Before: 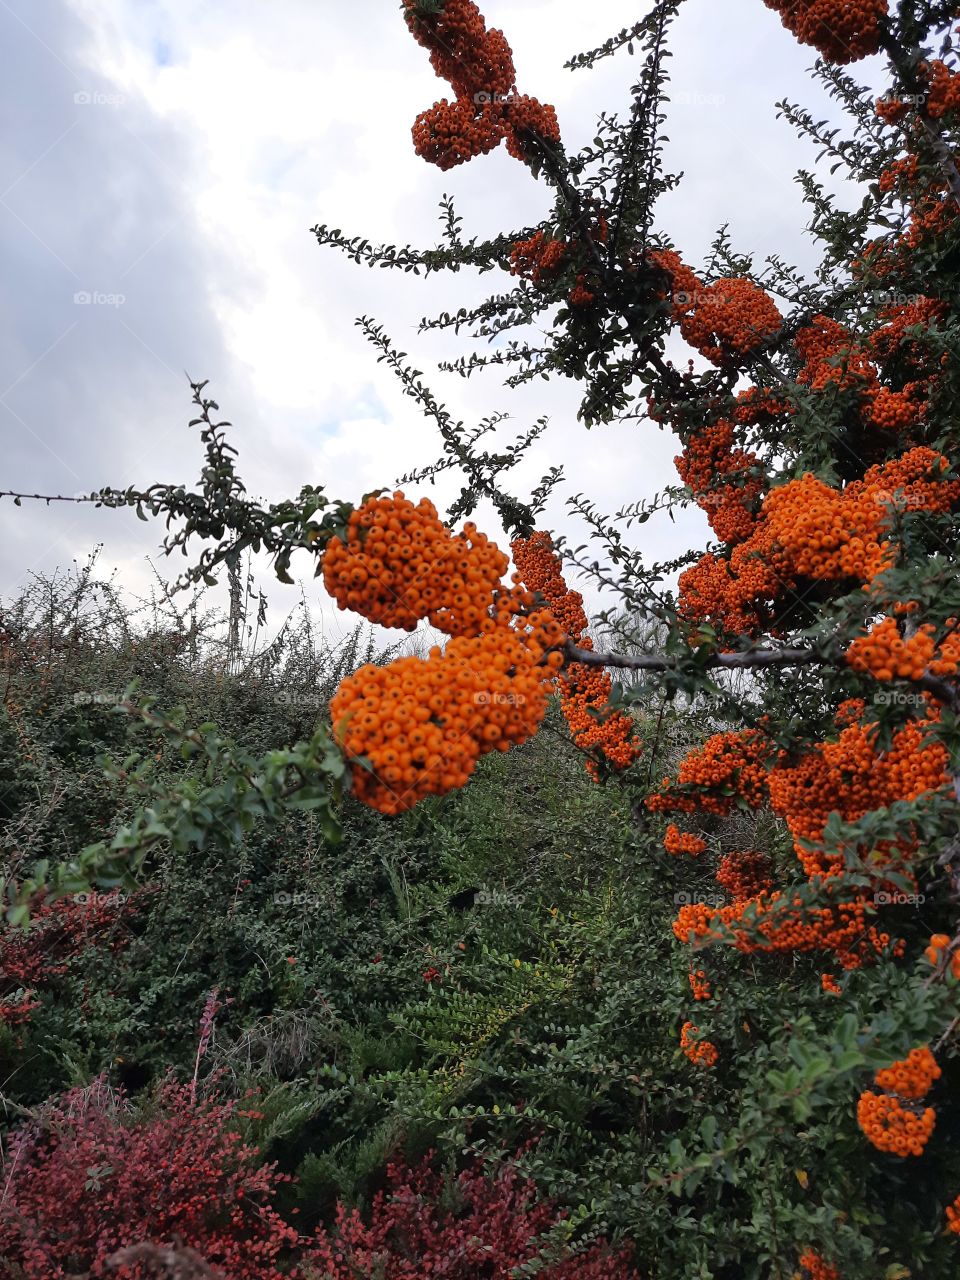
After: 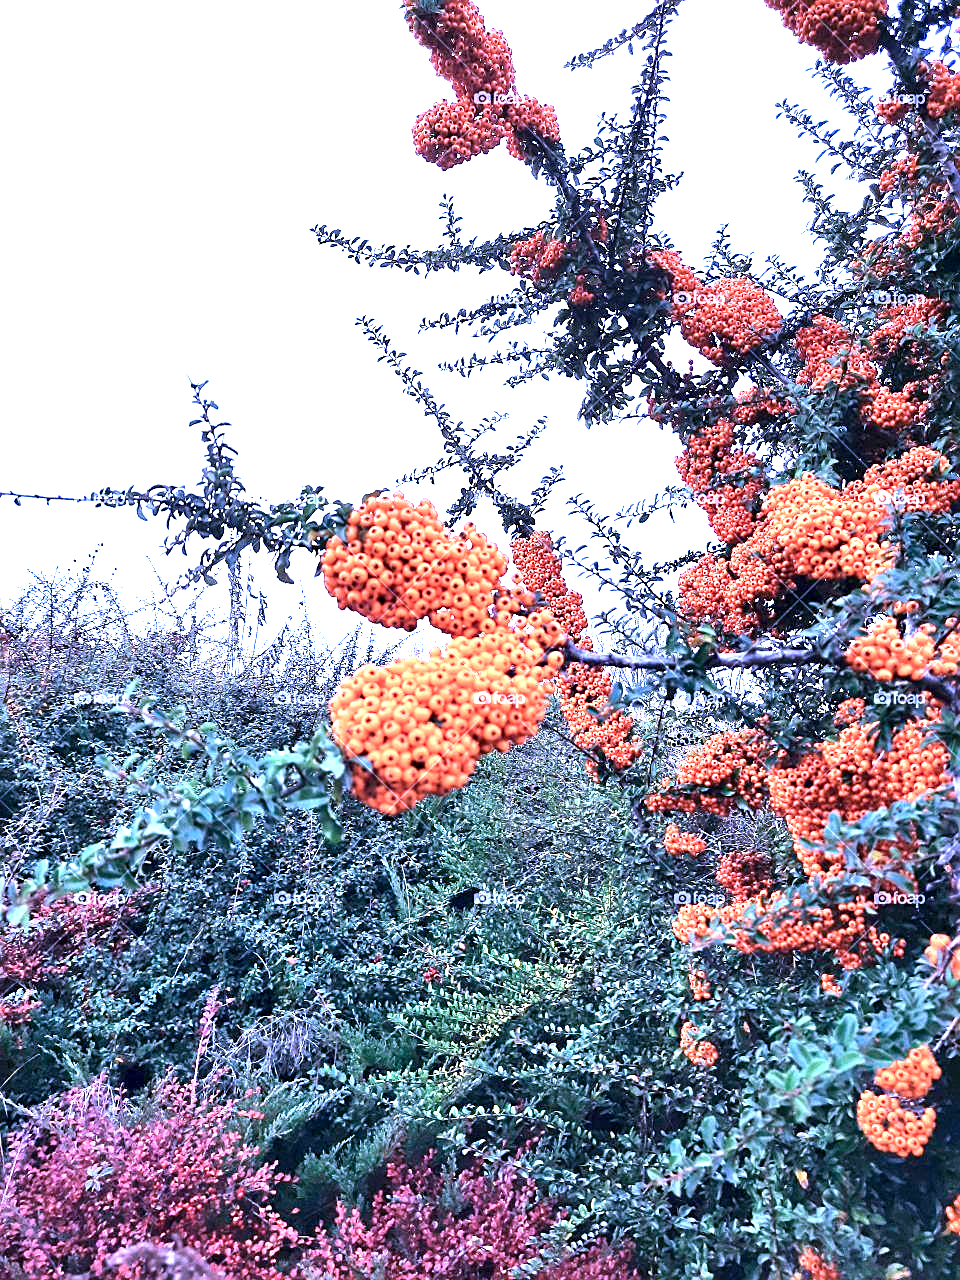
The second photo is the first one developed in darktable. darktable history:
sharpen: on, module defaults
contrast equalizer: y [[0.535, 0.543, 0.548, 0.548, 0.542, 0.532], [0.5 ×6], [0.5 ×6], [0 ×6], [0 ×6]]
exposure: black level correction 0, exposure 2.088 EV, compensate exposure bias true, compensate highlight preservation false
color calibration: illuminant as shot in camera, x 0.442, y 0.413, temperature 2903.13 K
white balance: red 1.188, blue 1.11
